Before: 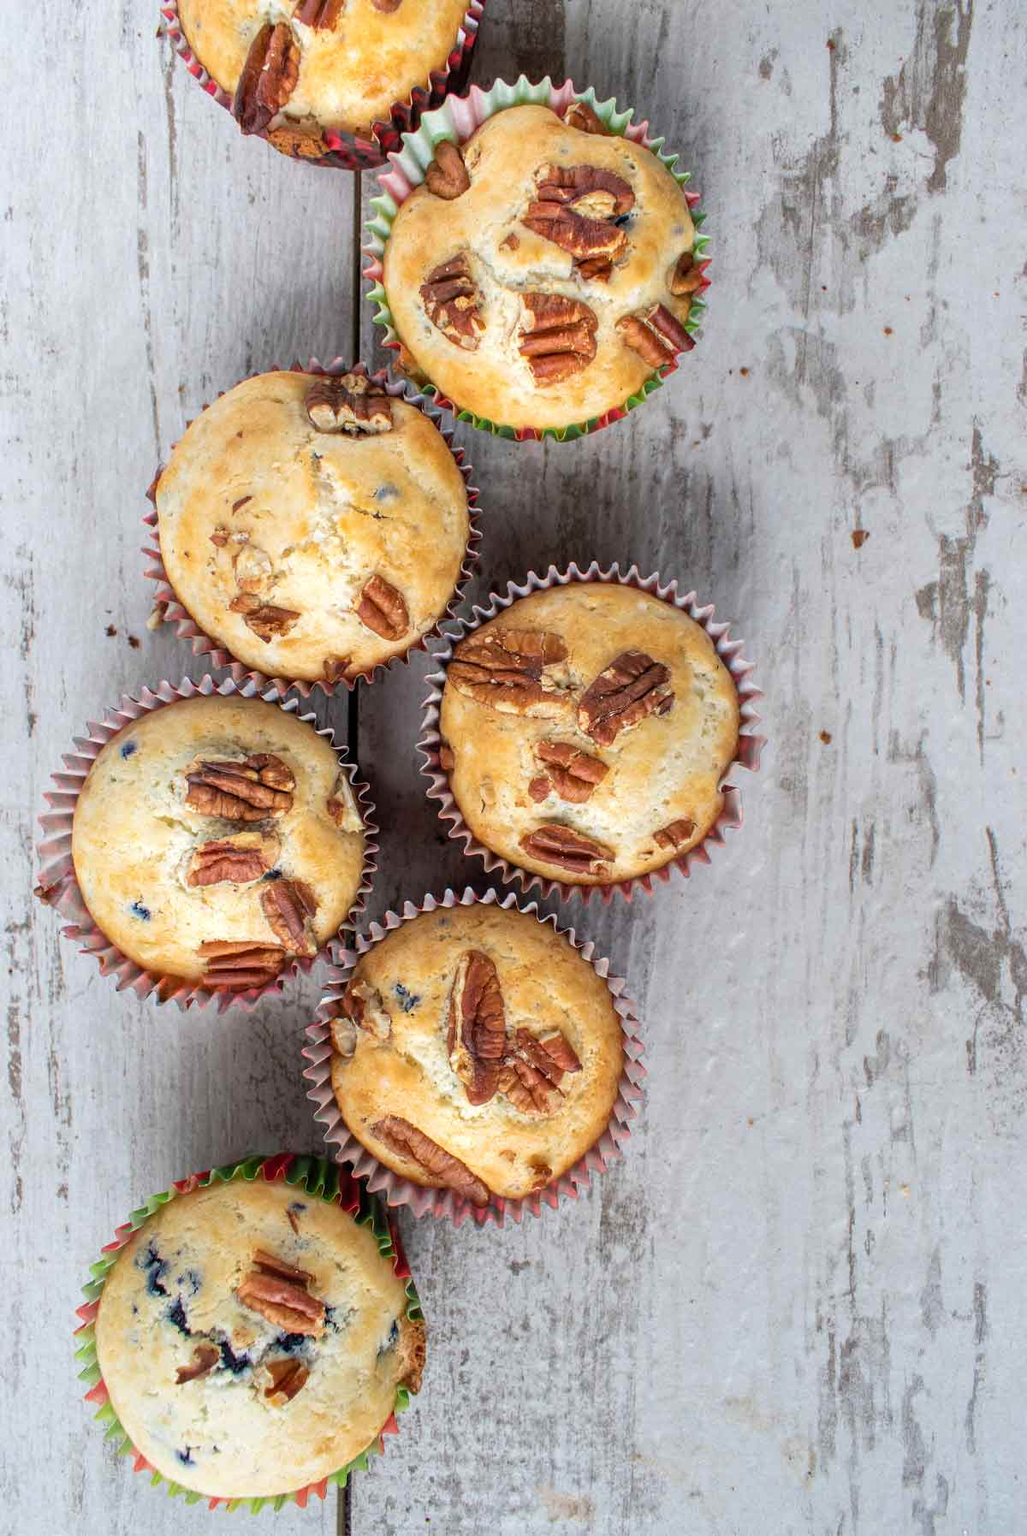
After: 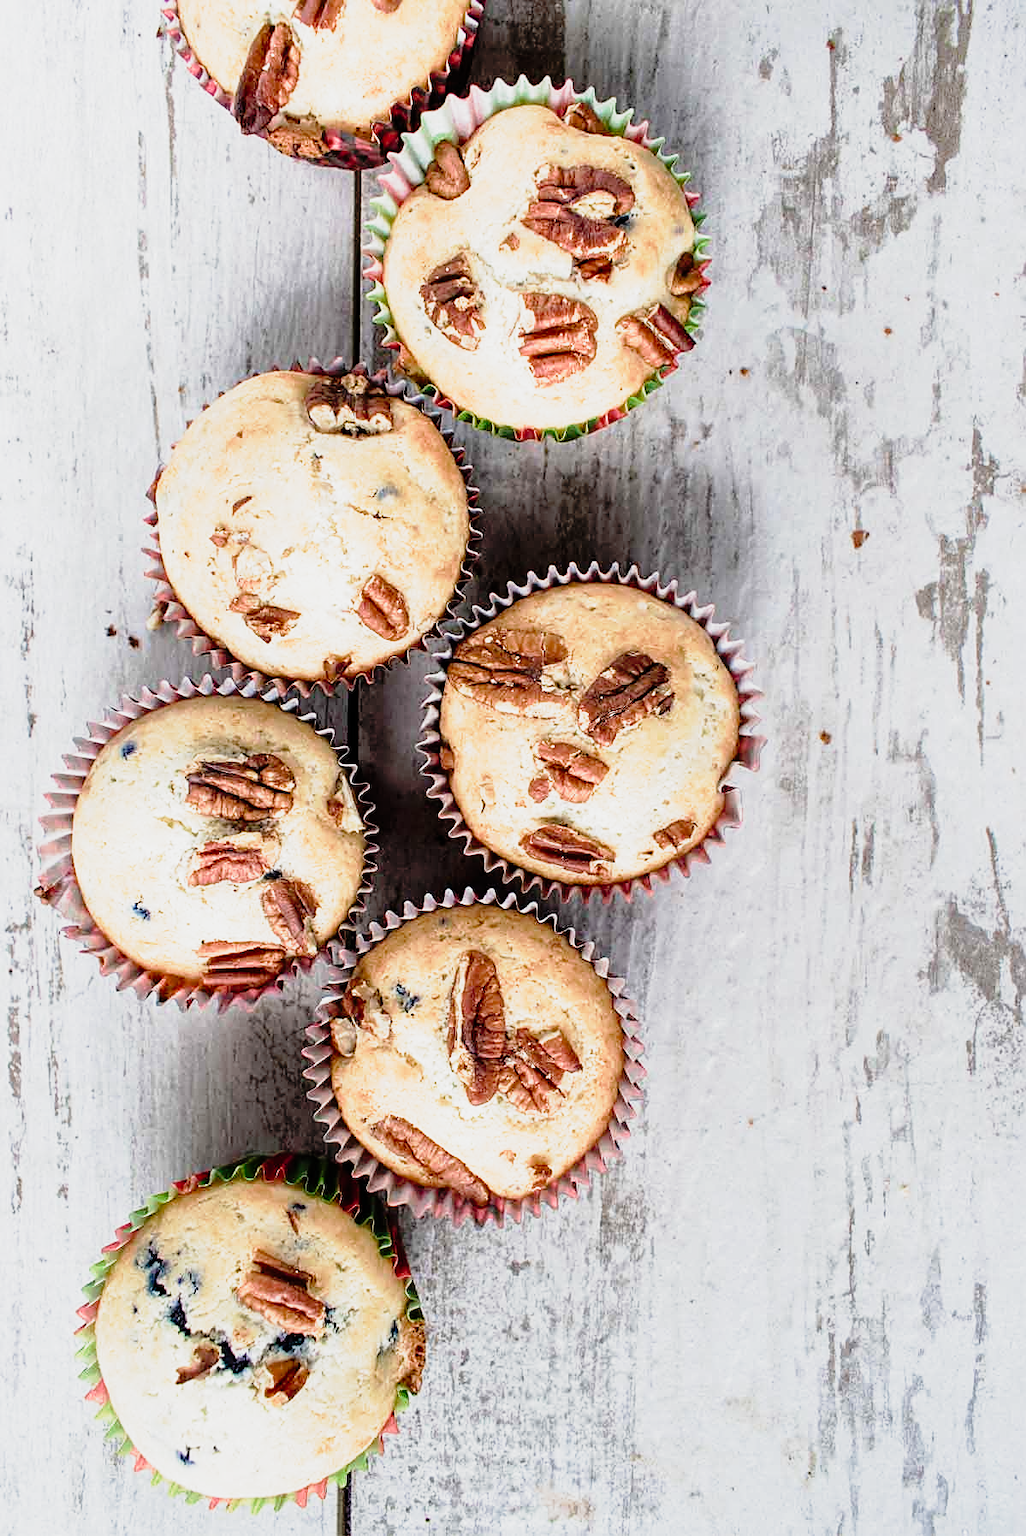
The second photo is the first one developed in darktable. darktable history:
tone curve: curves: ch0 [(0, 0) (0.105, 0.044) (0.195, 0.128) (0.283, 0.283) (0.384, 0.404) (0.485, 0.531) (0.638, 0.681) (0.795, 0.879) (1, 0.977)]; ch1 [(0, 0) (0.161, 0.092) (0.35, 0.33) (0.379, 0.401) (0.456, 0.469) (0.498, 0.503) (0.531, 0.537) (0.596, 0.621) (0.635, 0.671) (1, 1)]; ch2 [(0, 0) (0.371, 0.362) (0.437, 0.437) (0.483, 0.484) (0.53, 0.515) (0.56, 0.58) (0.622, 0.606) (1, 1)], preserve colors none
sharpen: on, module defaults
tone equalizer: -8 EV -0.385 EV, -7 EV -0.401 EV, -6 EV -0.312 EV, -5 EV -0.23 EV, -3 EV 0.233 EV, -2 EV 0.35 EV, -1 EV 0.38 EV, +0 EV 0.435 EV, smoothing diameter 2.15%, edges refinement/feathering 22.26, mask exposure compensation -1.57 EV, filter diffusion 5
filmic rgb: black relative exposure -11.36 EV, white relative exposure 3.24 EV, hardness 6.8, color science v5 (2021), contrast in shadows safe, contrast in highlights safe
